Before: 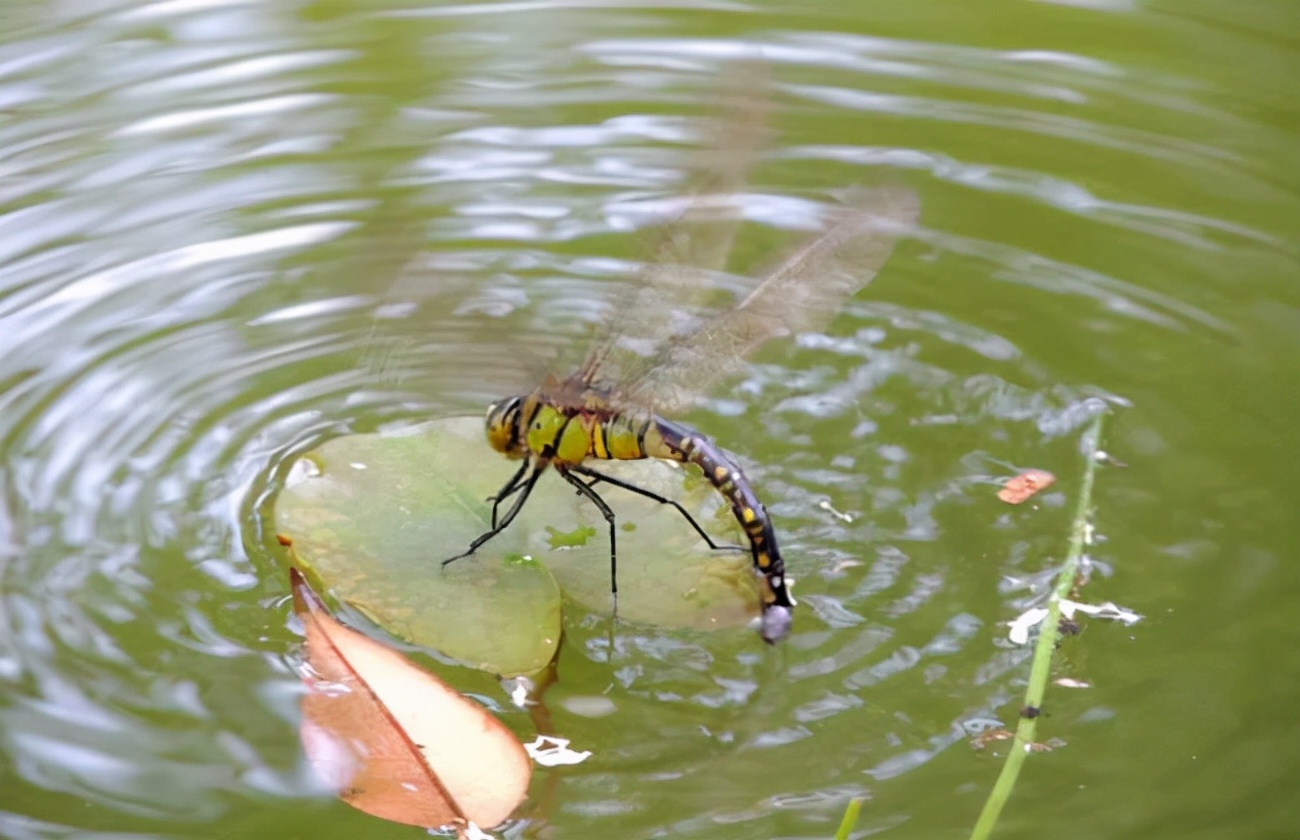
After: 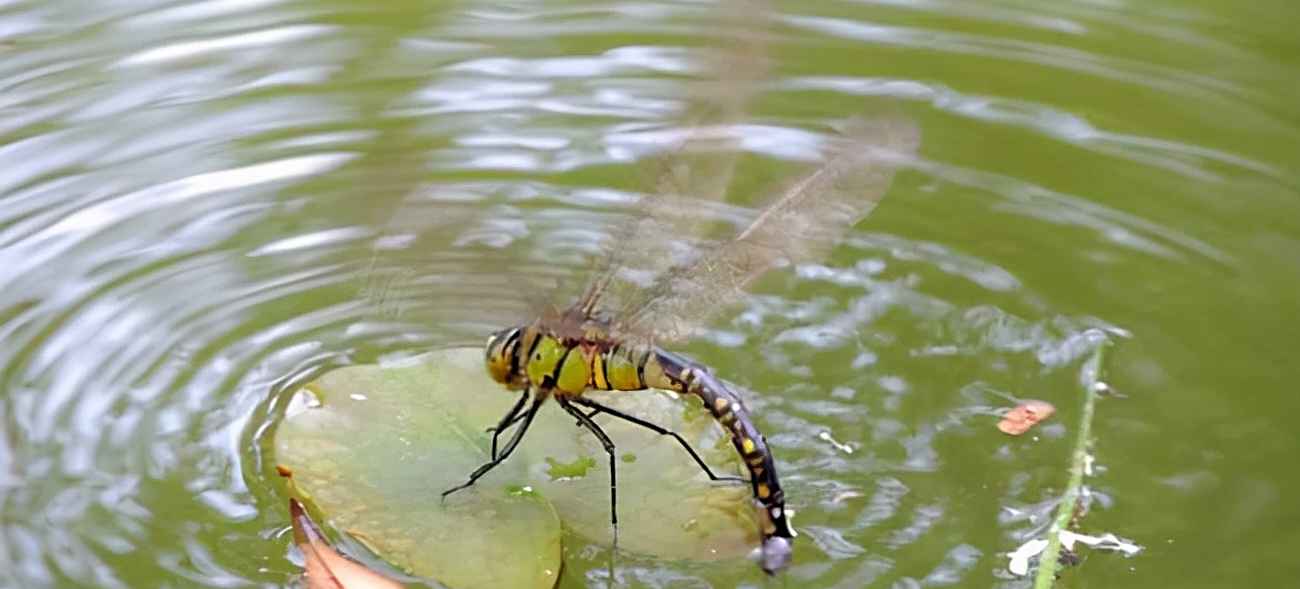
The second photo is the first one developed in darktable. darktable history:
sharpen: on, module defaults
crop and rotate: top 8.303%, bottom 21.491%
